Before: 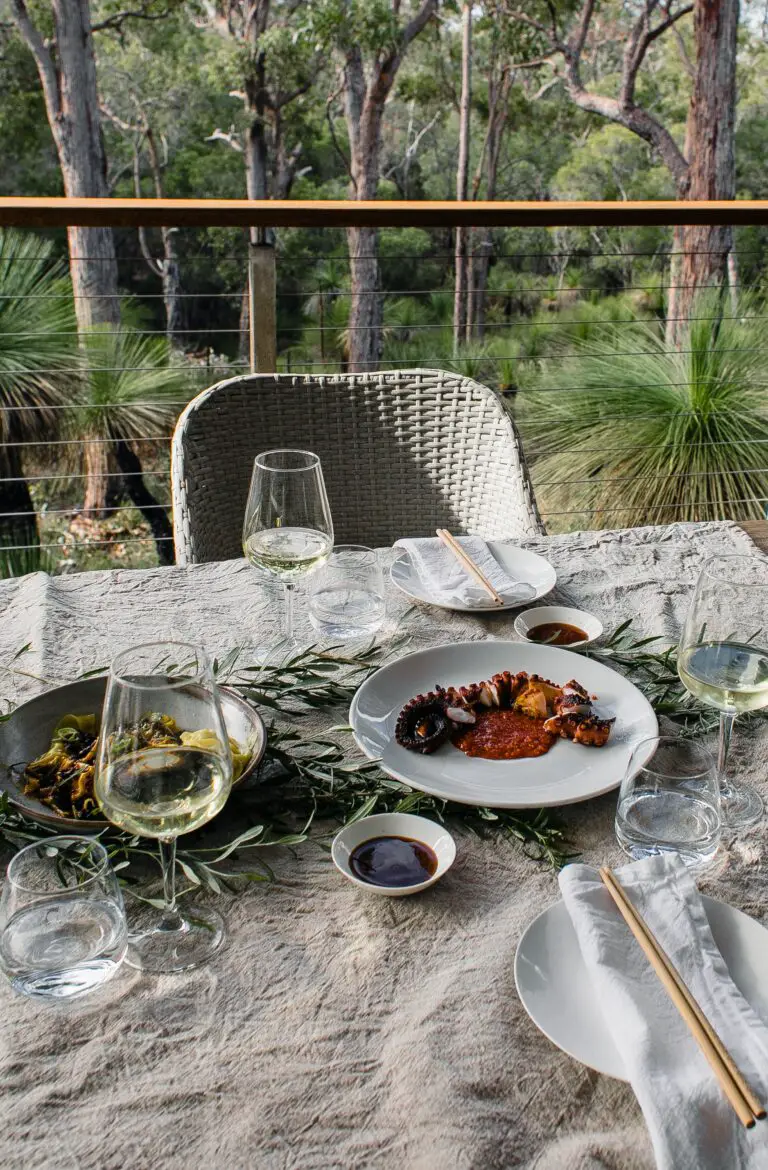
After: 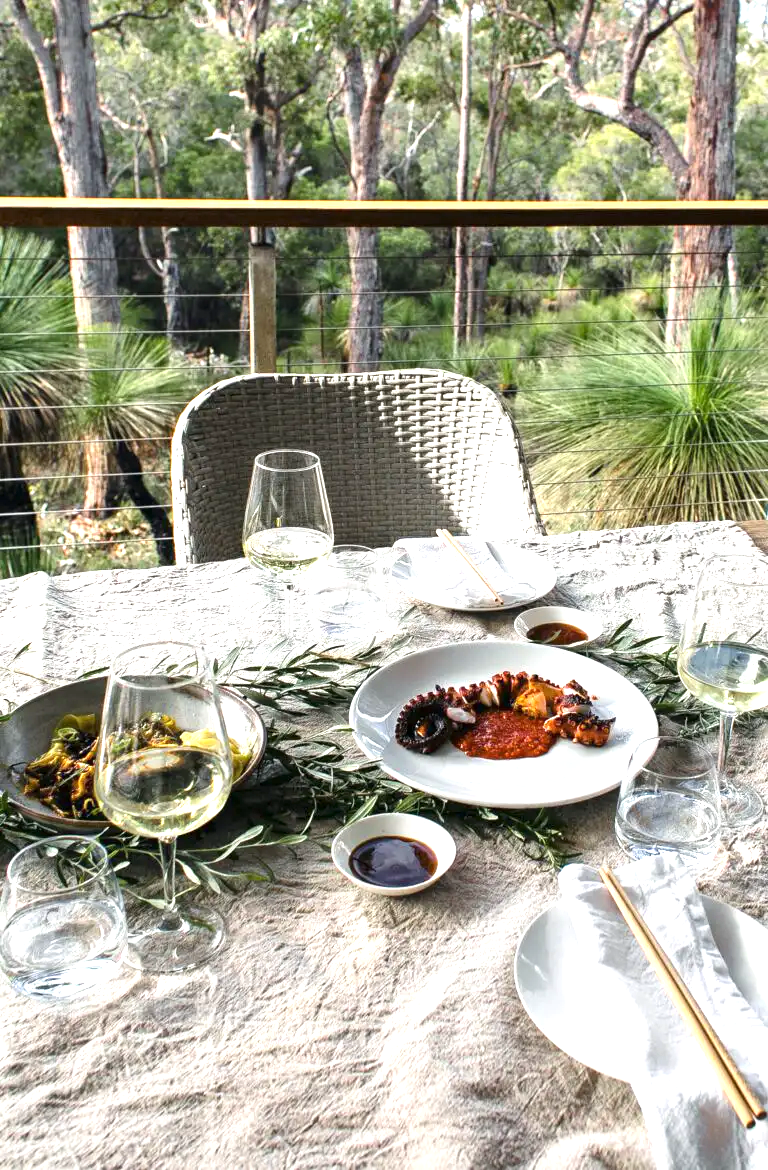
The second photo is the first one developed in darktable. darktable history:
exposure: exposure 1.157 EV, compensate highlight preservation false
